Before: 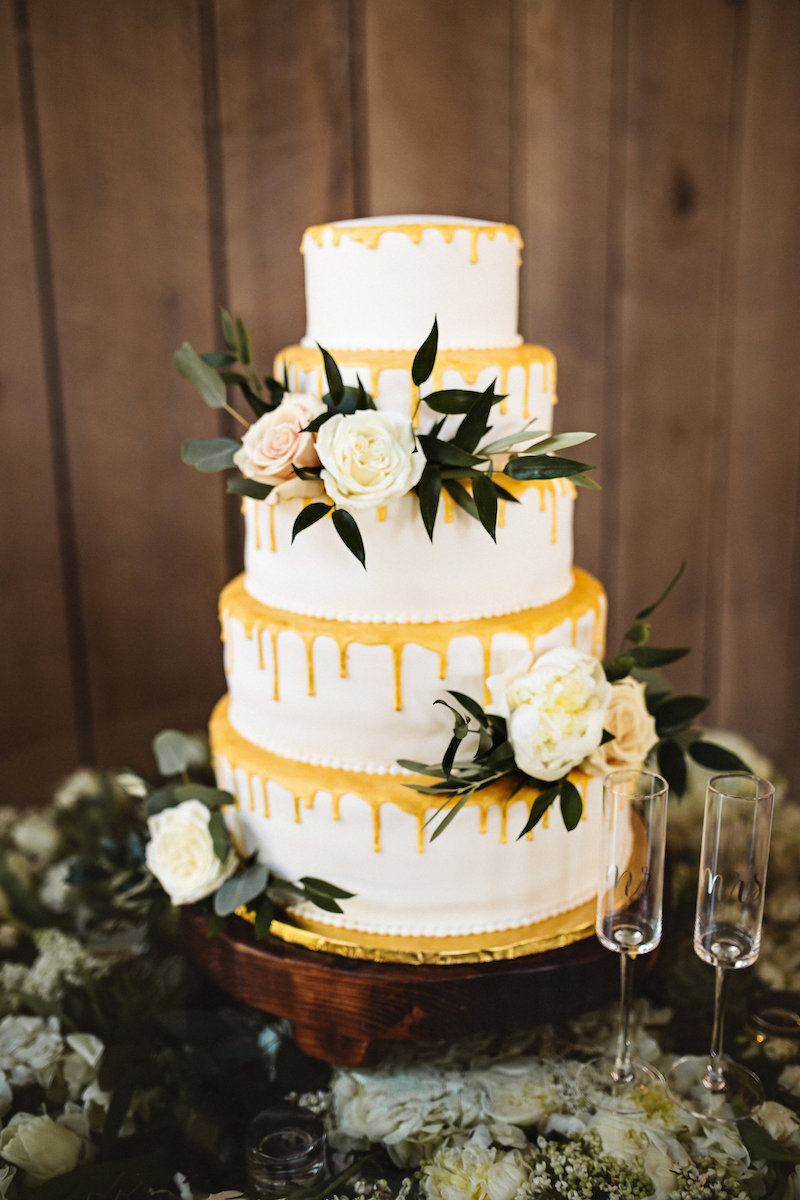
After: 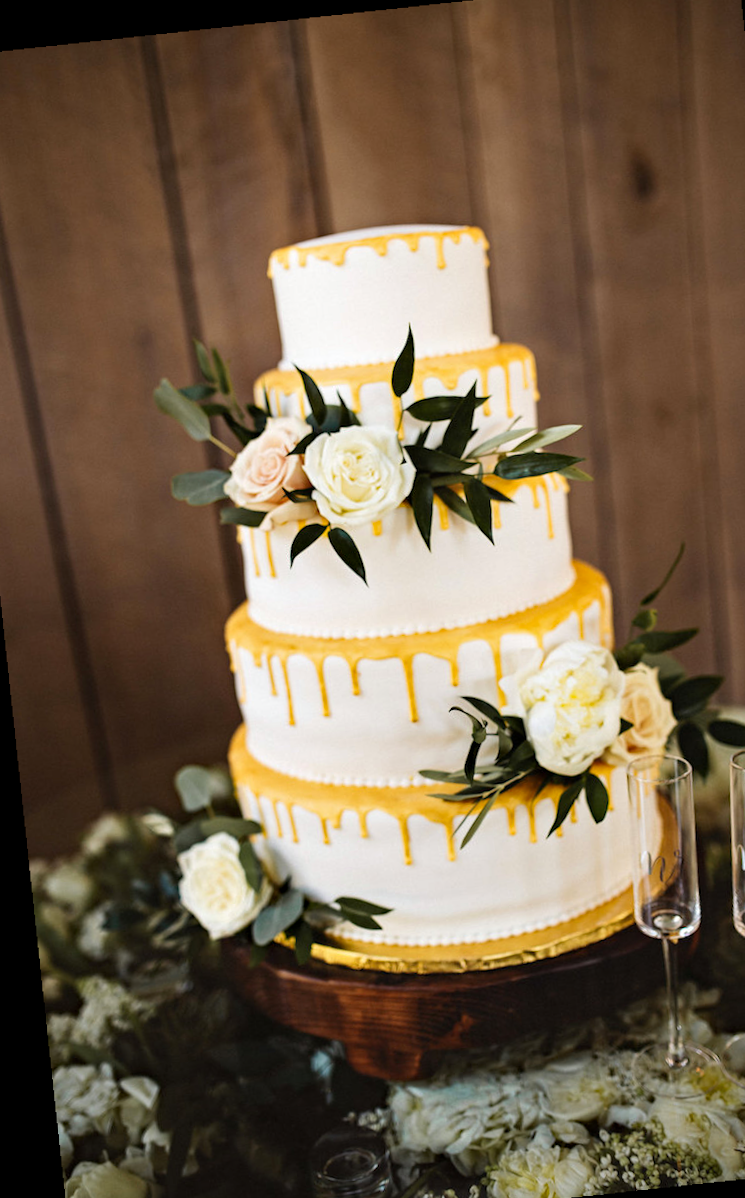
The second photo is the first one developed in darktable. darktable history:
crop and rotate: angle 1°, left 4.281%, top 0.642%, right 11.383%, bottom 2.486%
tone equalizer: on, module defaults
rotate and perspective: rotation -5.2°, automatic cropping off
haze removal: compatibility mode true, adaptive false
